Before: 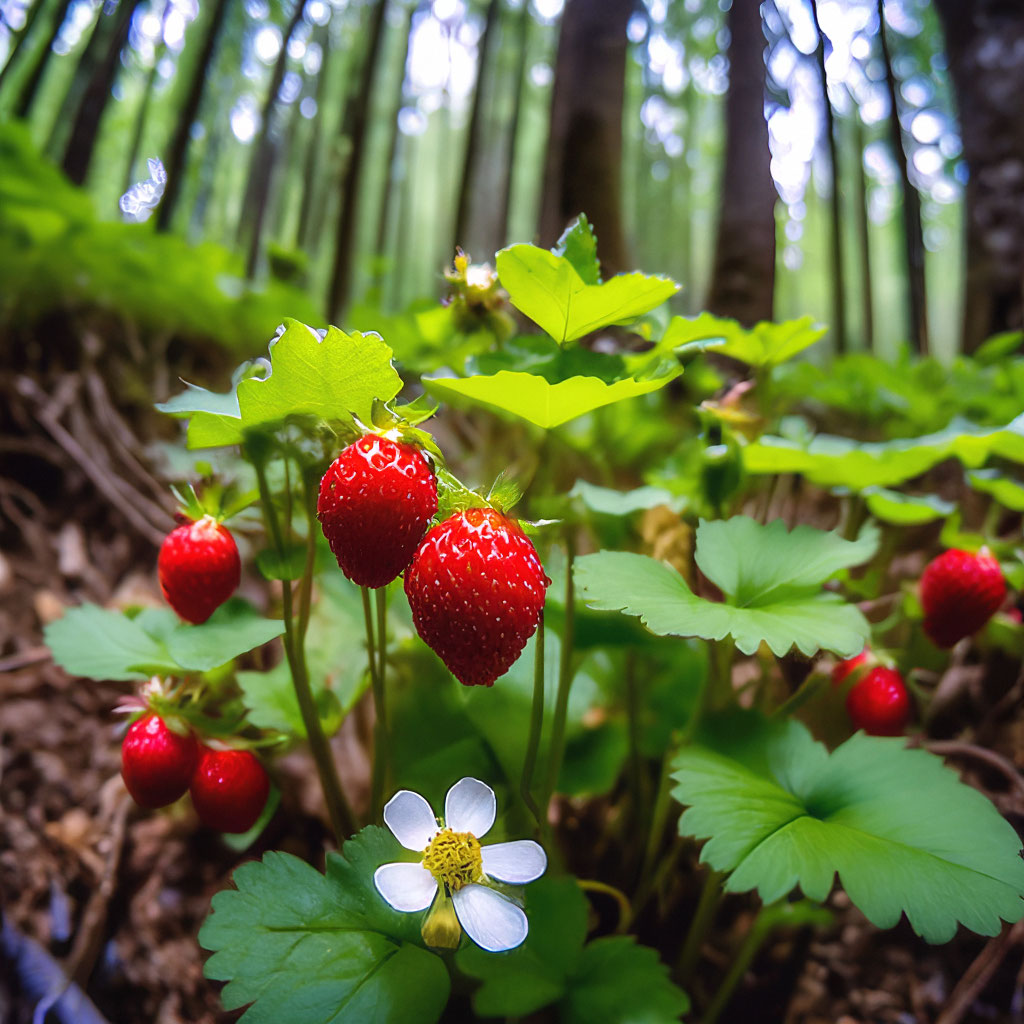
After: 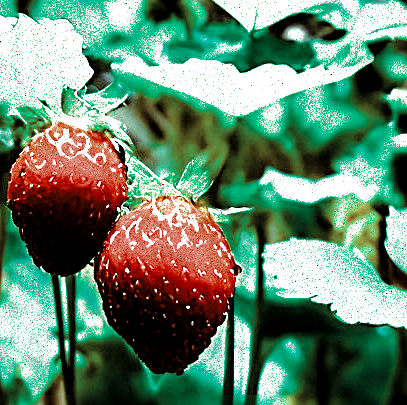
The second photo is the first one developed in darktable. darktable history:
local contrast: highlights 104%, shadows 98%, detail 119%, midtone range 0.2
crop: left 30.32%, top 30.484%, right 29.842%, bottom 29.872%
tone equalizer: -8 EV -1.11 EV, -7 EV -0.987 EV, -6 EV -0.874 EV, -5 EV -0.586 EV, -3 EV 0.566 EV, -2 EV 0.837 EV, -1 EV 0.989 EV, +0 EV 1.07 EV, edges refinement/feathering 500, mask exposure compensation -1.57 EV, preserve details no
sharpen: radius 3.977
color zones: curves: ch0 [(0, 0.5) (0.125, 0.4) (0.25, 0.5) (0.375, 0.4) (0.5, 0.4) (0.625, 0.35) (0.75, 0.35) (0.875, 0.5)]; ch1 [(0, 0.35) (0.125, 0.45) (0.25, 0.35) (0.375, 0.35) (0.5, 0.35) (0.625, 0.35) (0.75, 0.45) (0.875, 0.35)]; ch2 [(0, 0.6) (0.125, 0.5) (0.25, 0.5) (0.375, 0.6) (0.5, 0.6) (0.625, 0.5) (0.75, 0.5) (0.875, 0.5)]
color balance rgb: highlights gain › luminance 19.723%, highlights gain › chroma 13.109%, highlights gain › hue 174.05°, linear chroma grading › global chroma 8.873%, perceptual saturation grading › global saturation 27.615%, perceptual saturation grading › highlights -24.995%, perceptual saturation grading › shadows 24.979%, perceptual brilliance grading › mid-tones 9.884%, perceptual brilliance grading › shadows 14.888%, contrast -10.139%
filmic rgb: black relative exposure -3.61 EV, white relative exposure 2.15 EV, threshold -0.309 EV, transition 3.19 EV, structure ↔ texture 99.14%, hardness 3.64, enable highlight reconstruction true
